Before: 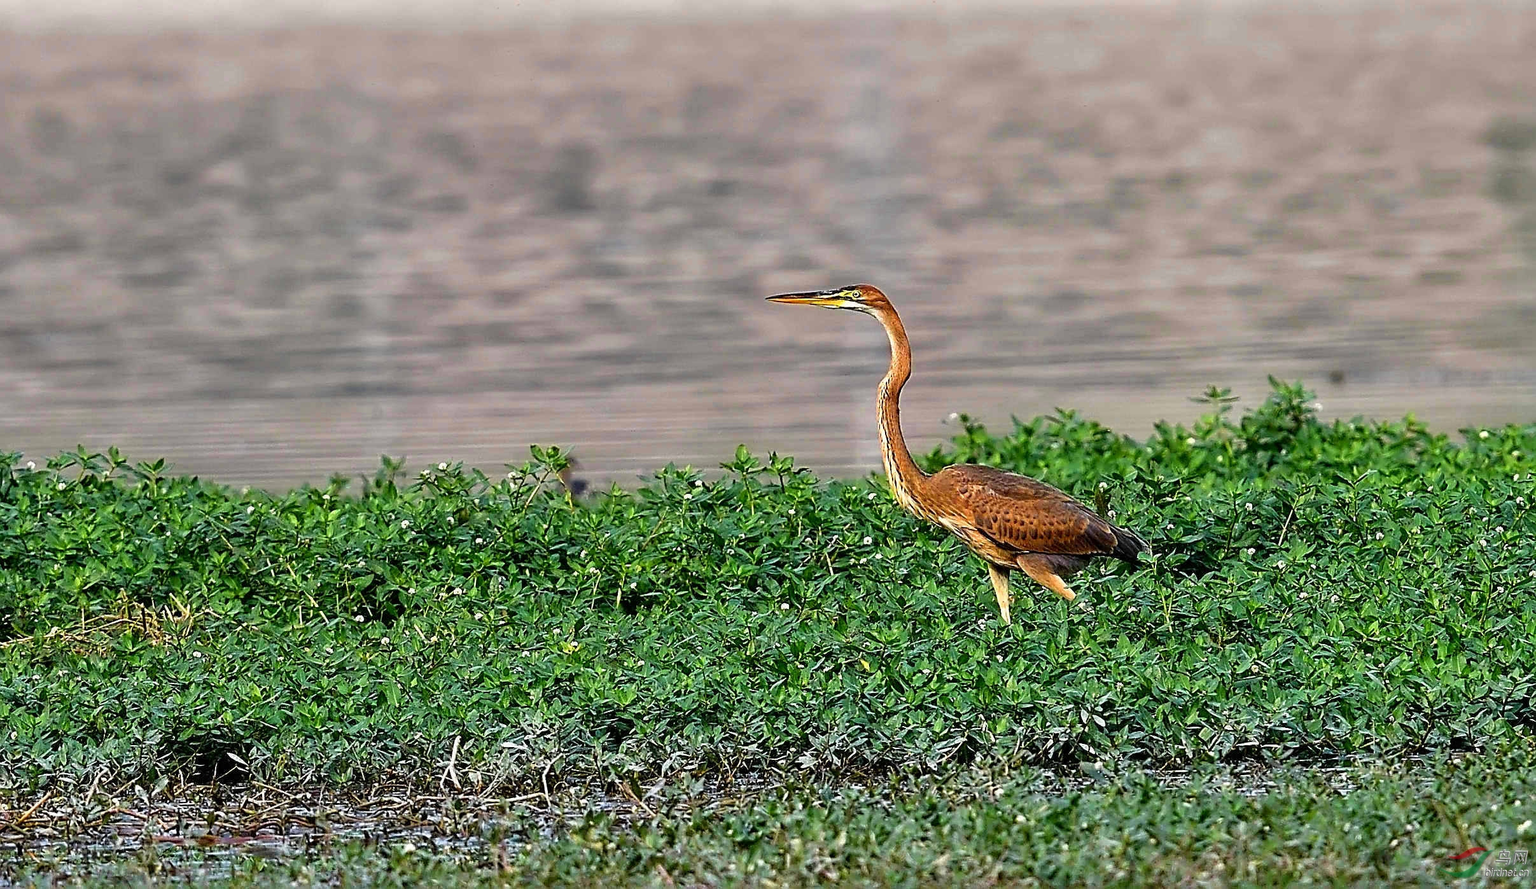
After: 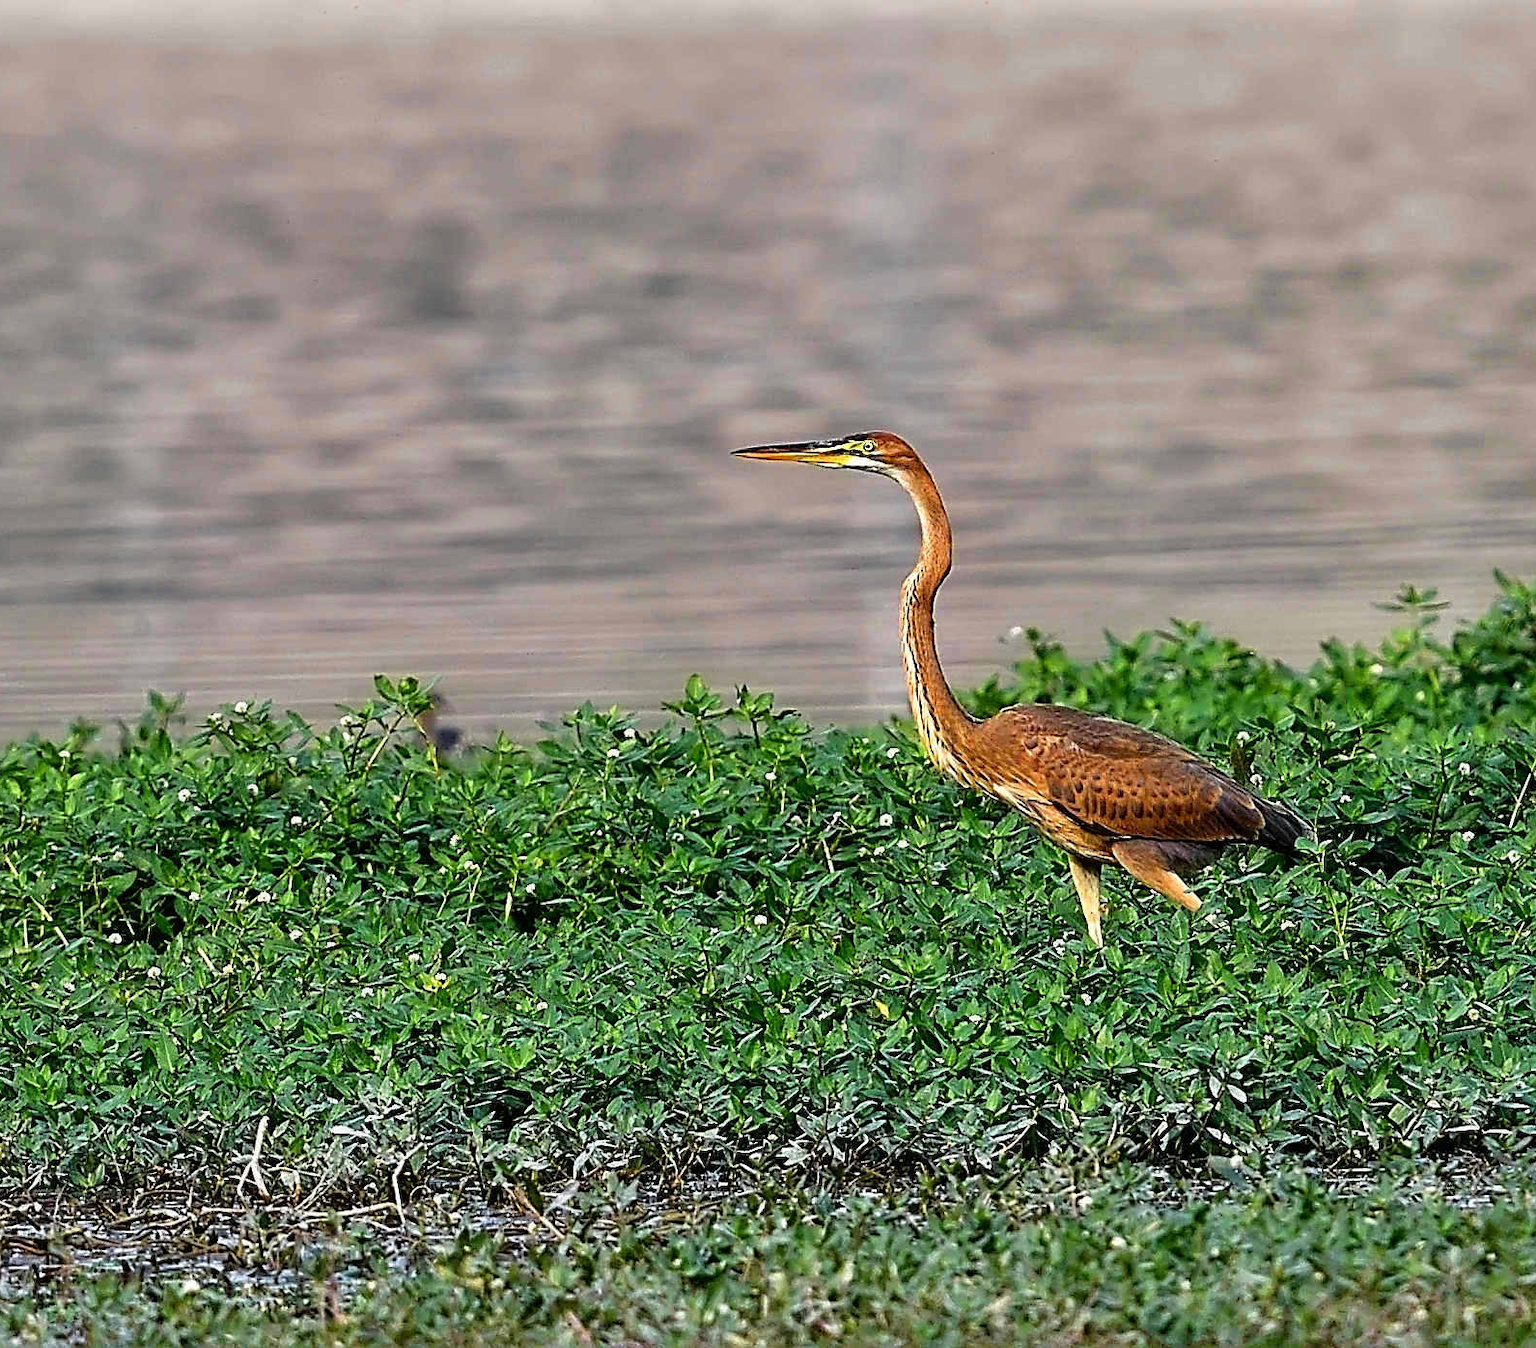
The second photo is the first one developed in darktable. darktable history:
crop and rotate: left 18.498%, right 15.565%
